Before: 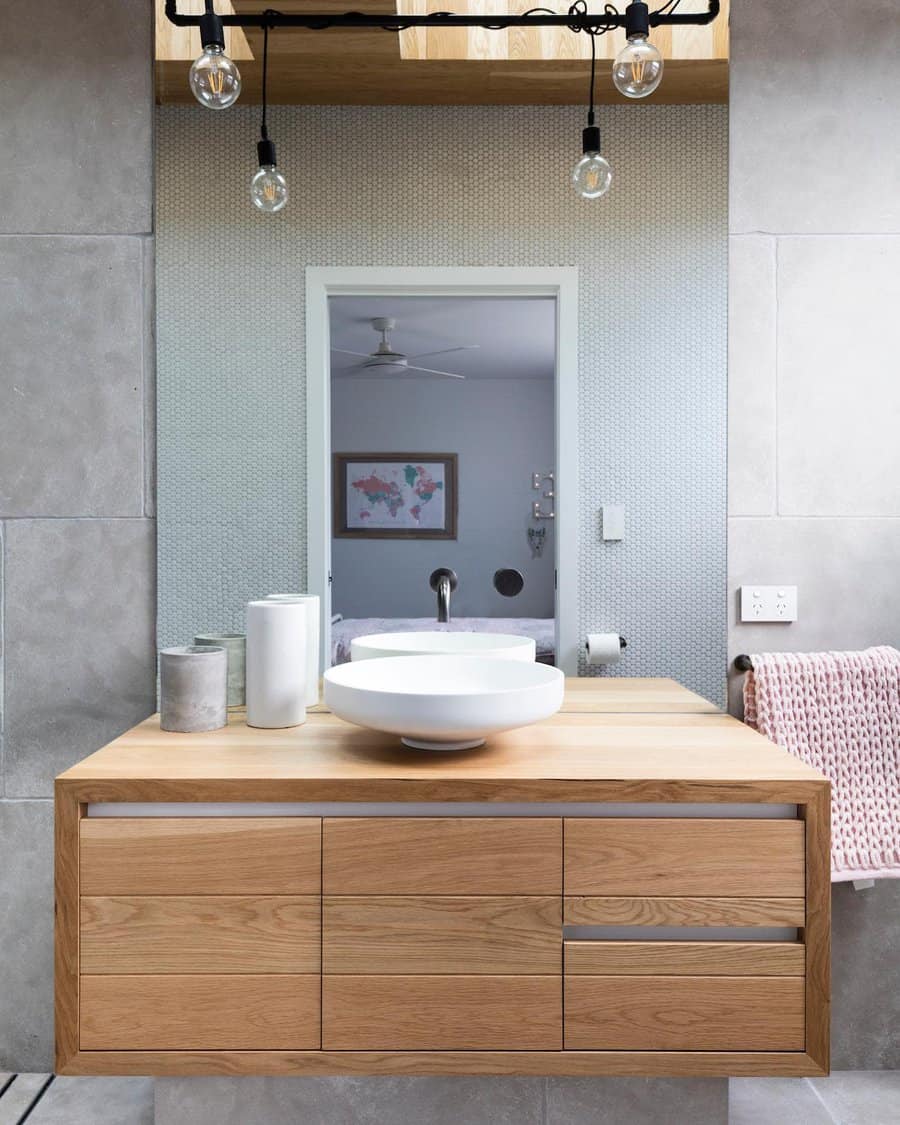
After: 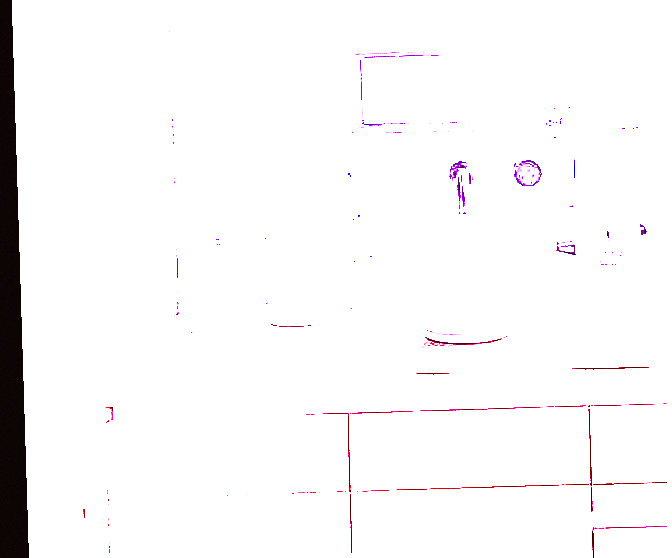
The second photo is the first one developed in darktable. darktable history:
crop: top 36.498%, right 27.964%, bottom 14.995%
grain: coarseness 0.47 ISO
white balance: red 8, blue 8
sharpen: amount 1.861
tone curve: curves: ch0 [(0.003, 0.023) (0.071, 0.052) (0.236, 0.197) (0.466, 0.557) (0.625, 0.761) (0.783, 0.9) (0.994, 0.968)]; ch1 [(0, 0) (0.262, 0.227) (0.417, 0.386) (0.469, 0.467) (0.502, 0.498) (0.528, 0.53) (0.573, 0.579) (0.605, 0.621) (0.644, 0.671) (0.686, 0.728) (0.994, 0.987)]; ch2 [(0, 0) (0.262, 0.188) (0.385, 0.353) (0.427, 0.424) (0.495, 0.493) (0.515, 0.54) (0.547, 0.561) (0.589, 0.613) (0.644, 0.748) (1, 1)], color space Lab, independent channels, preserve colors none
split-toning: highlights › hue 180°
rotate and perspective: rotation -1.77°, lens shift (horizontal) 0.004, automatic cropping off
